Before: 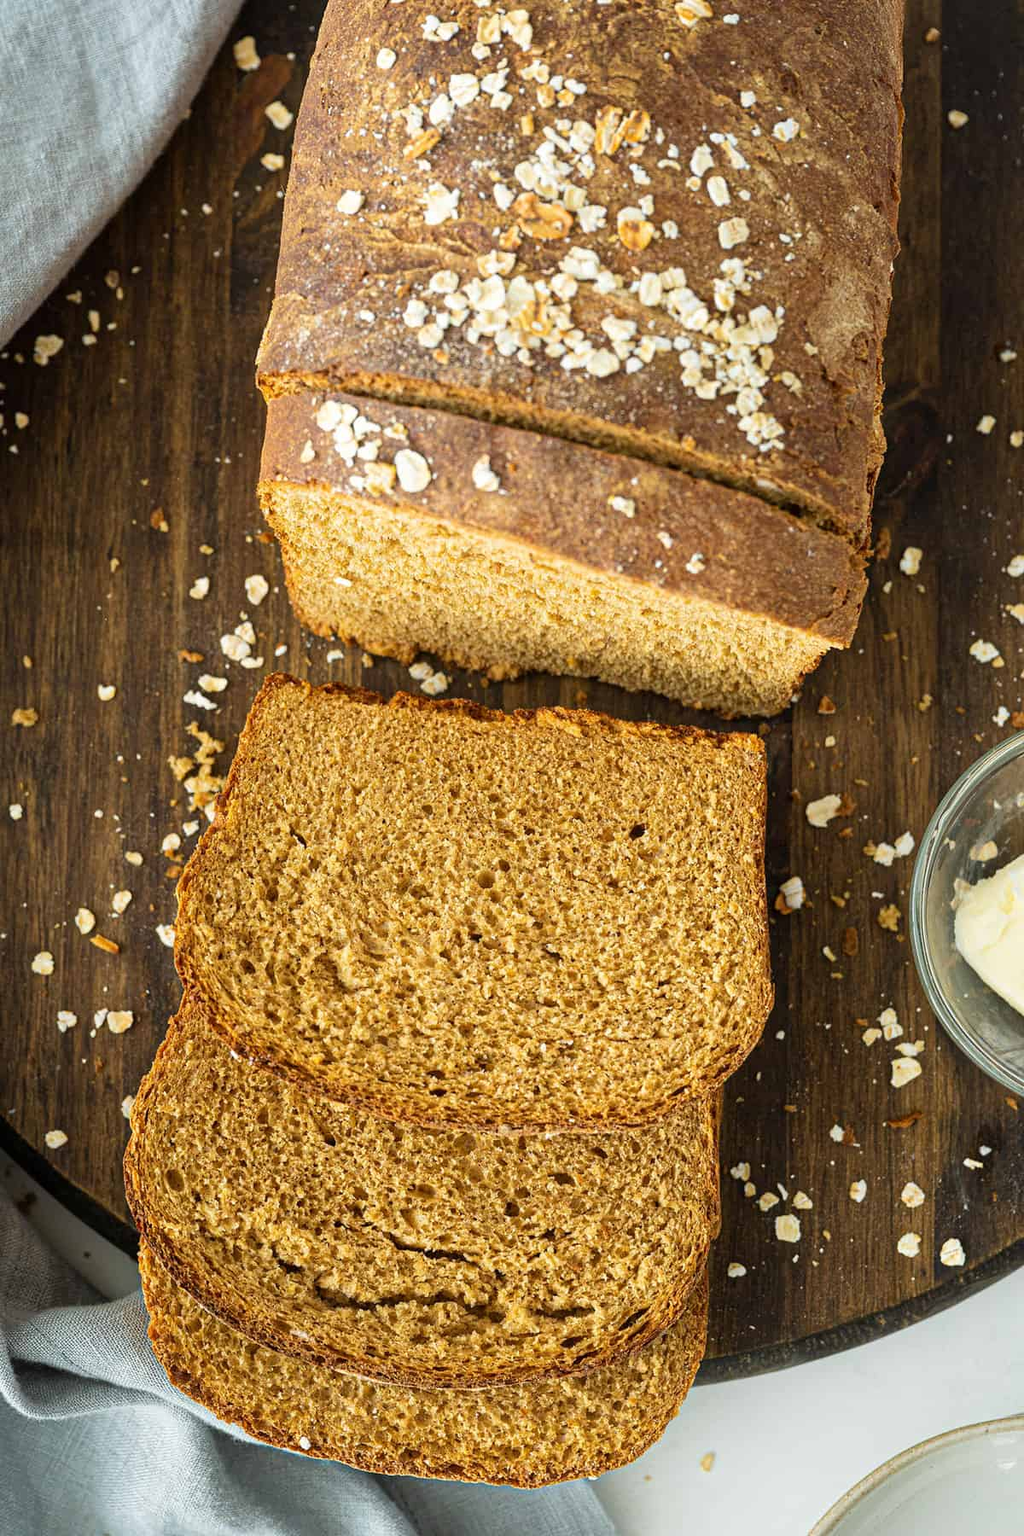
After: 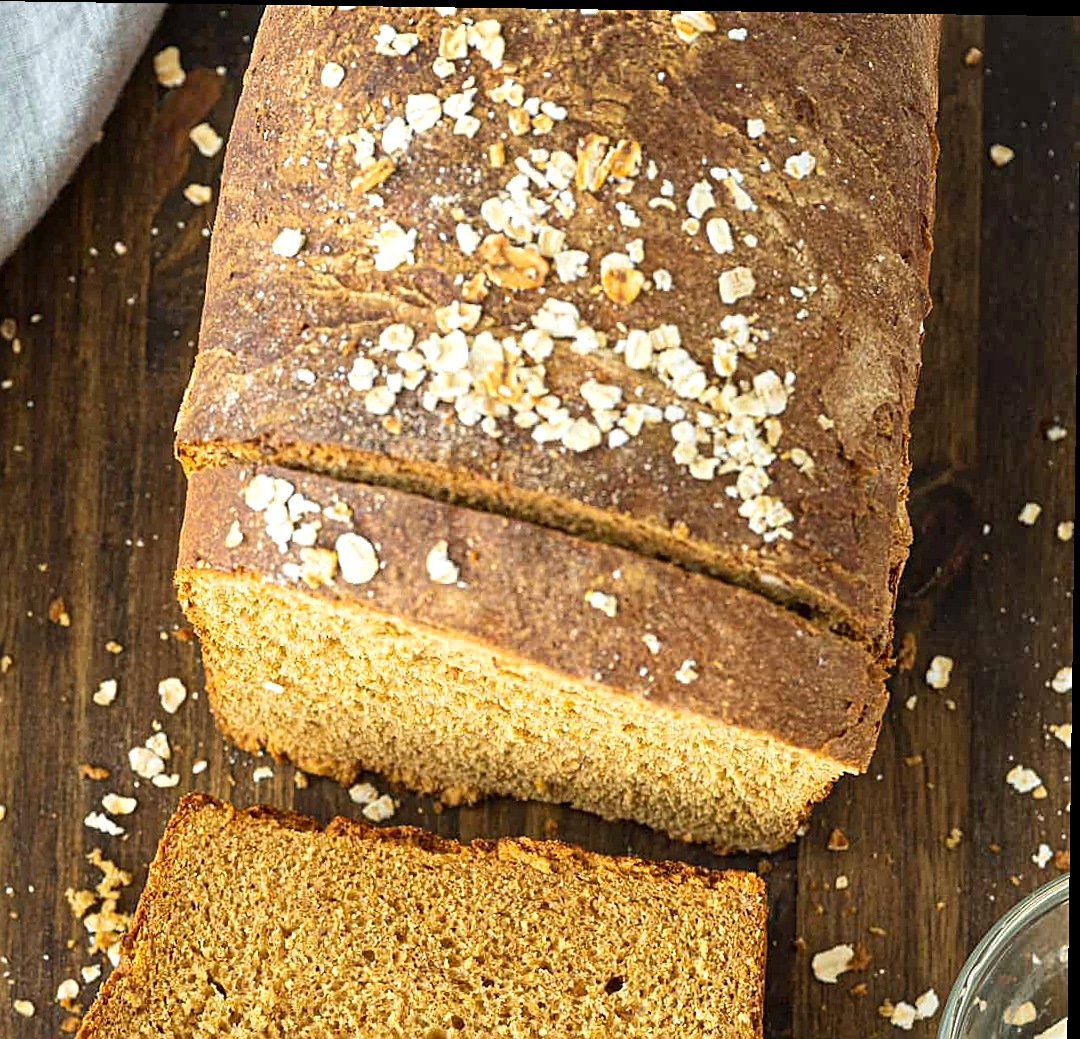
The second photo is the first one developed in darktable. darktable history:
crop and rotate: left 11.812%, bottom 42.776%
sharpen: on, module defaults
exposure: exposure 0.2 EV, compensate highlight preservation false
rotate and perspective: rotation 0.8°, automatic cropping off
